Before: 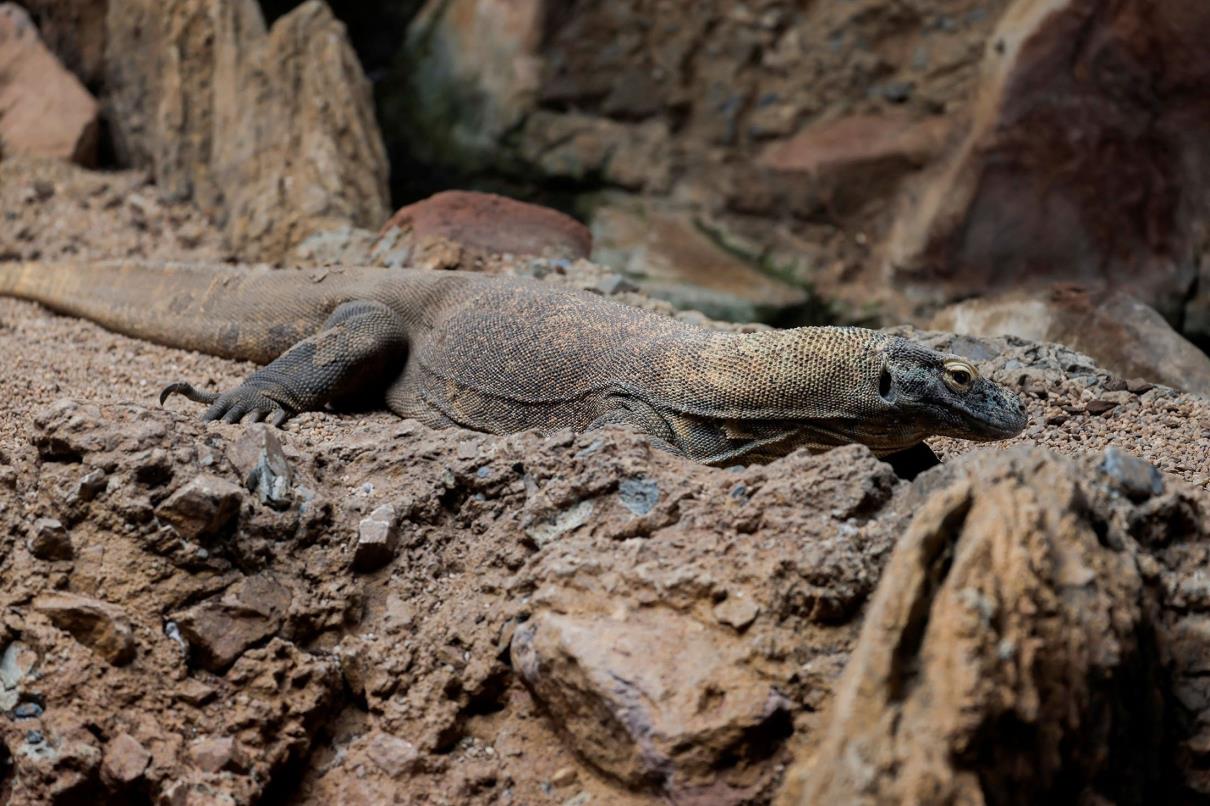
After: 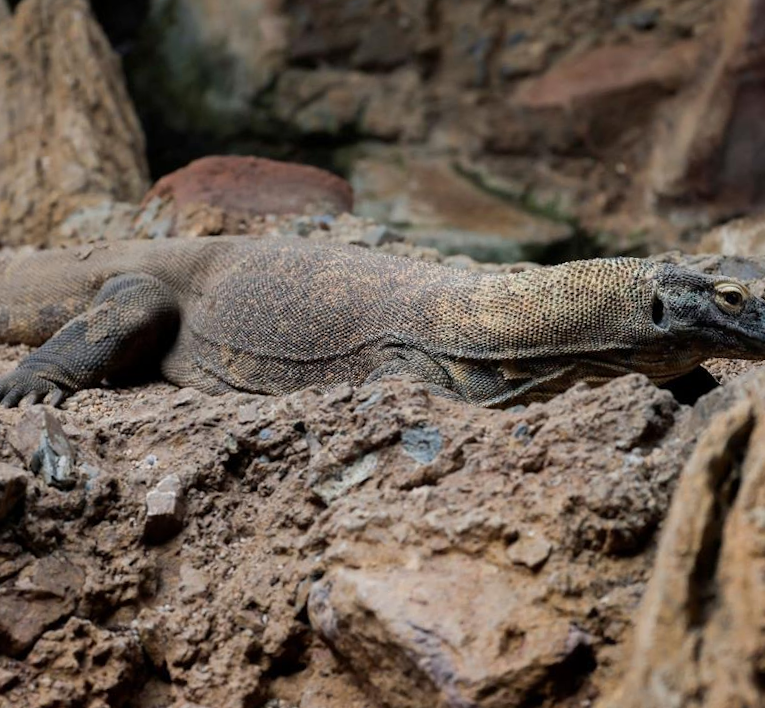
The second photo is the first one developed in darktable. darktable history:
crop: left 16.899%, right 16.556%
rotate and perspective: rotation -5°, crop left 0.05, crop right 0.952, crop top 0.11, crop bottom 0.89
